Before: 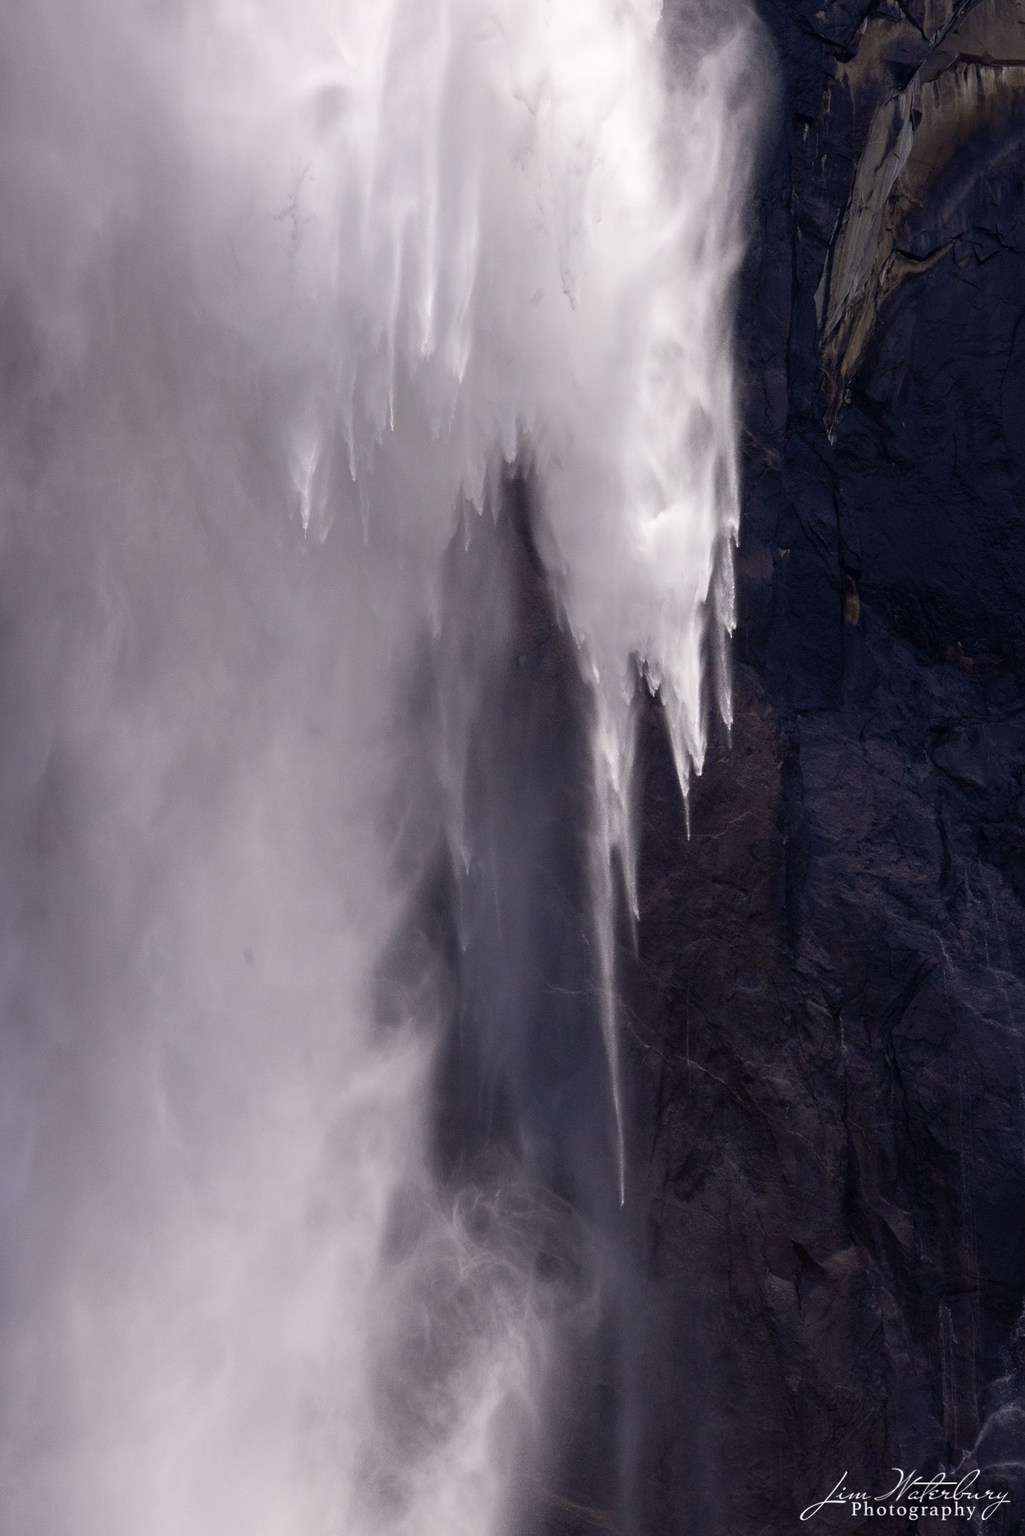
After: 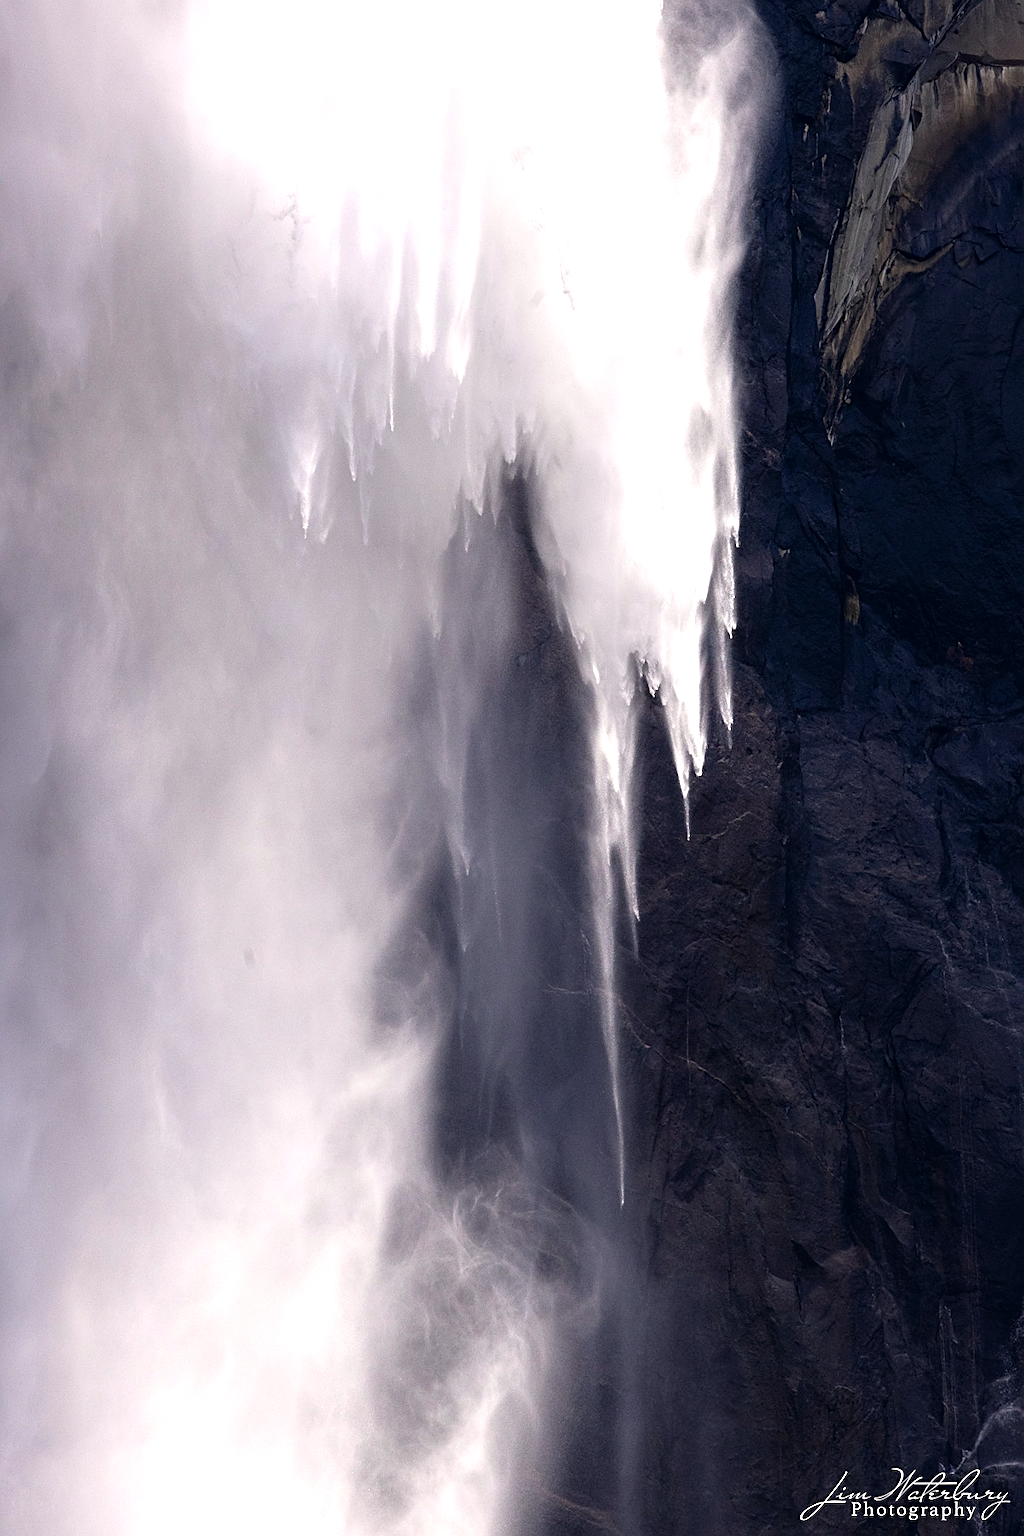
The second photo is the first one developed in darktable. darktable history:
color correction: highlights a* 0.48, highlights b* 2.65, shadows a* -1.06, shadows b* -4.02
exposure: exposure 0.203 EV, compensate highlight preservation false
sharpen: on, module defaults
tone equalizer: -8 EV -0.756 EV, -7 EV -0.699 EV, -6 EV -0.599 EV, -5 EV -0.402 EV, -3 EV 0.372 EV, -2 EV 0.6 EV, -1 EV 0.685 EV, +0 EV 0.721 EV
